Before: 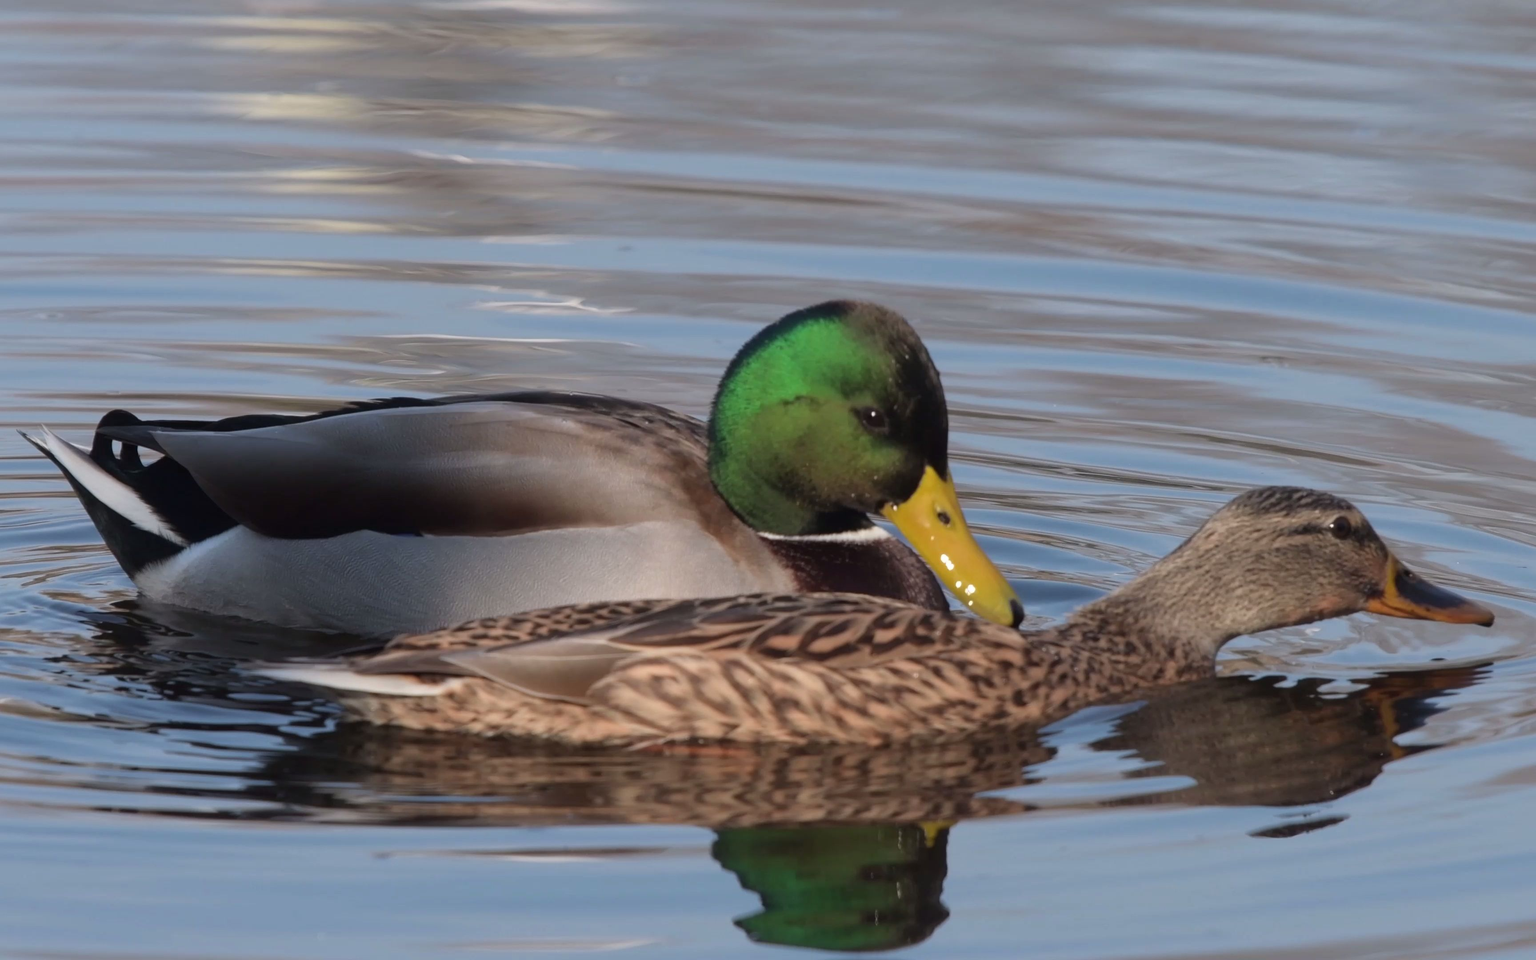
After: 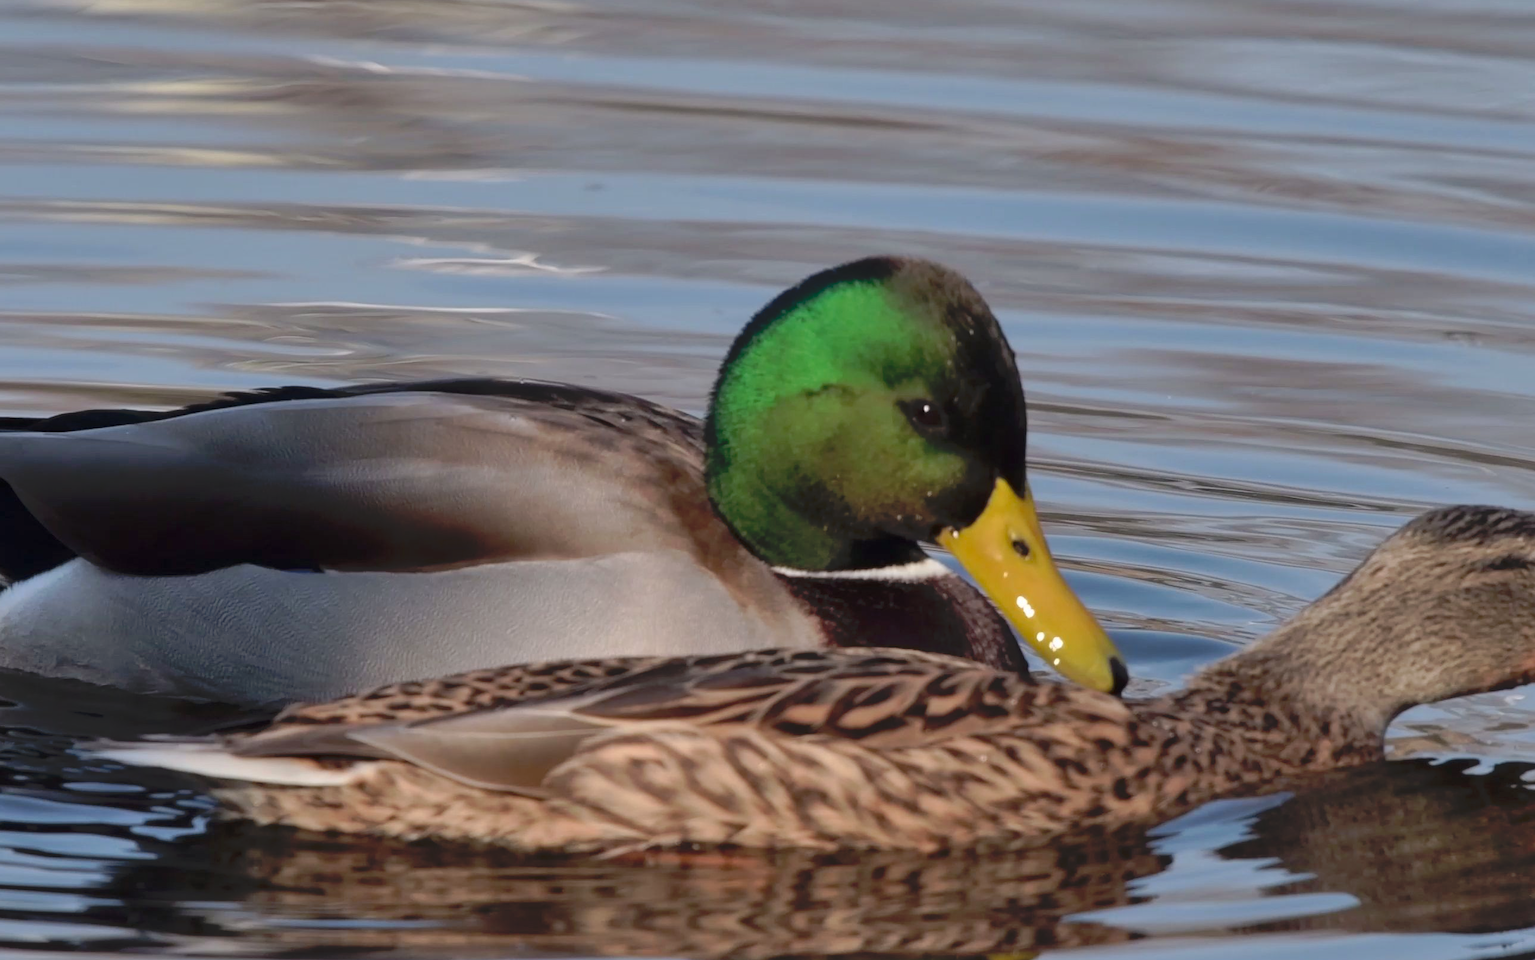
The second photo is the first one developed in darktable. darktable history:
tone curve: curves: ch0 [(0, 0) (0.003, 0.004) (0.011, 0.005) (0.025, 0.014) (0.044, 0.037) (0.069, 0.059) (0.1, 0.096) (0.136, 0.116) (0.177, 0.133) (0.224, 0.177) (0.277, 0.255) (0.335, 0.319) (0.399, 0.385) (0.468, 0.457) (0.543, 0.545) (0.623, 0.621) (0.709, 0.705) (0.801, 0.801) (0.898, 0.901) (1, 1)], preserve colors none
crop and rotate: left 11.831%, top 11.346%, right 13.429%, bottom 13.899%
shadows and highlights: radius 118.69, shadows 42.21, highlights -61.56, soften with gaussian
